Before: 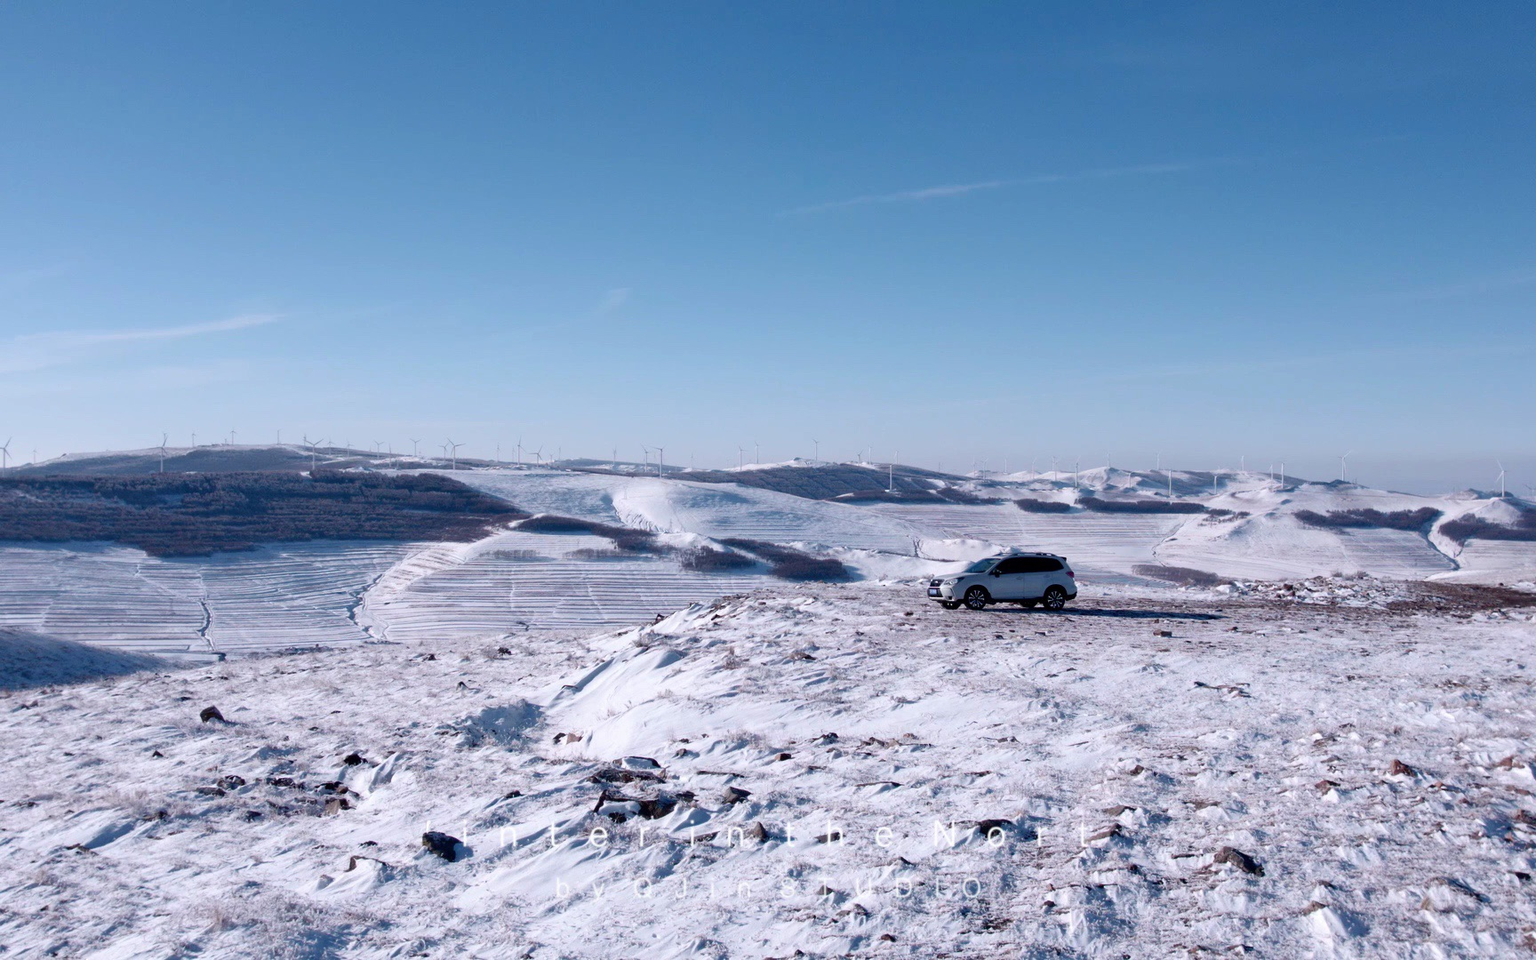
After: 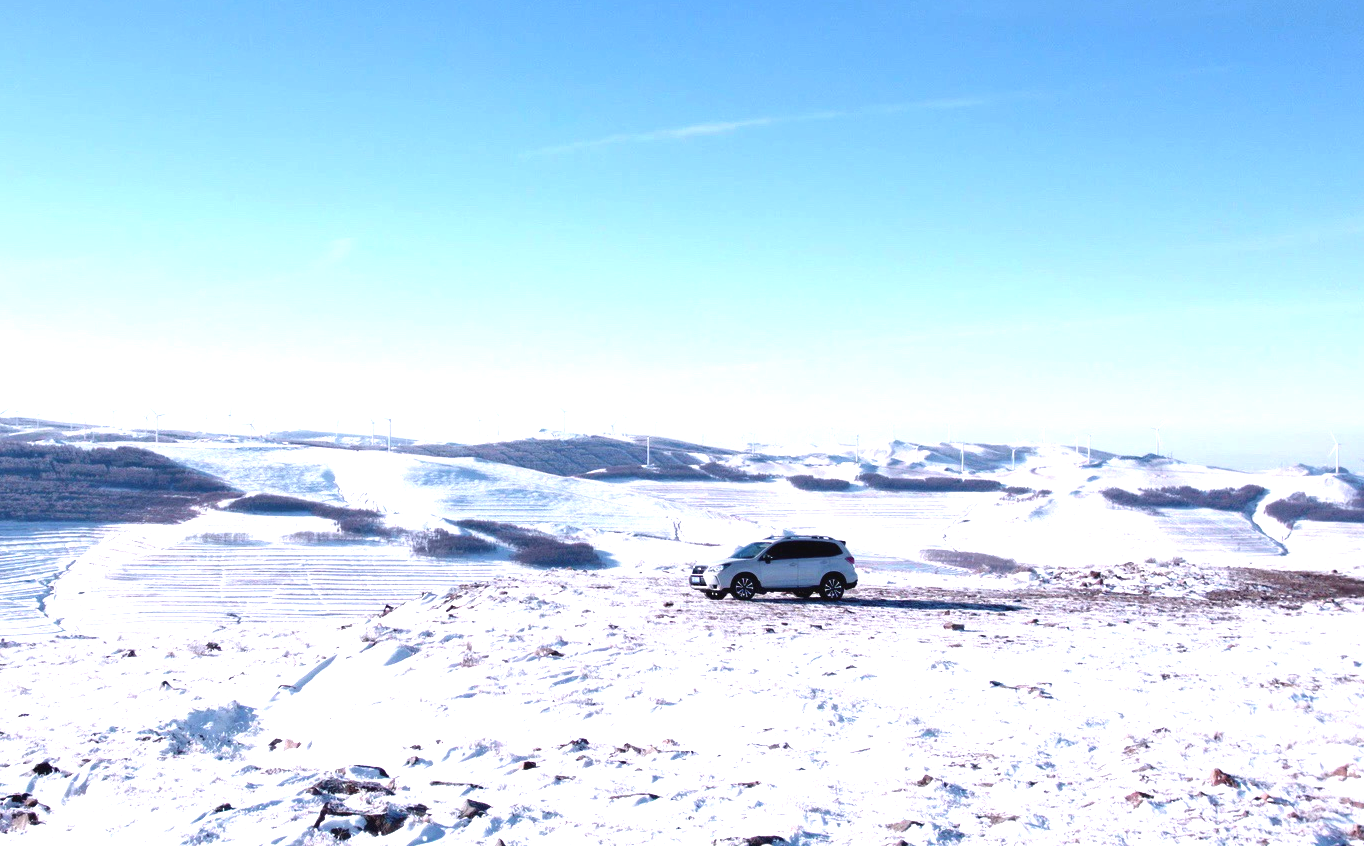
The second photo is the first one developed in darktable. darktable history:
crop and rotate: left 20.532%, top 8.026%, right 0.498%, bottom 13.623%
exposure: black level correction -0.002, exposure 1.34 EV, compensate highlight preservation false
contrast brightness saturation: saturation -0.055
